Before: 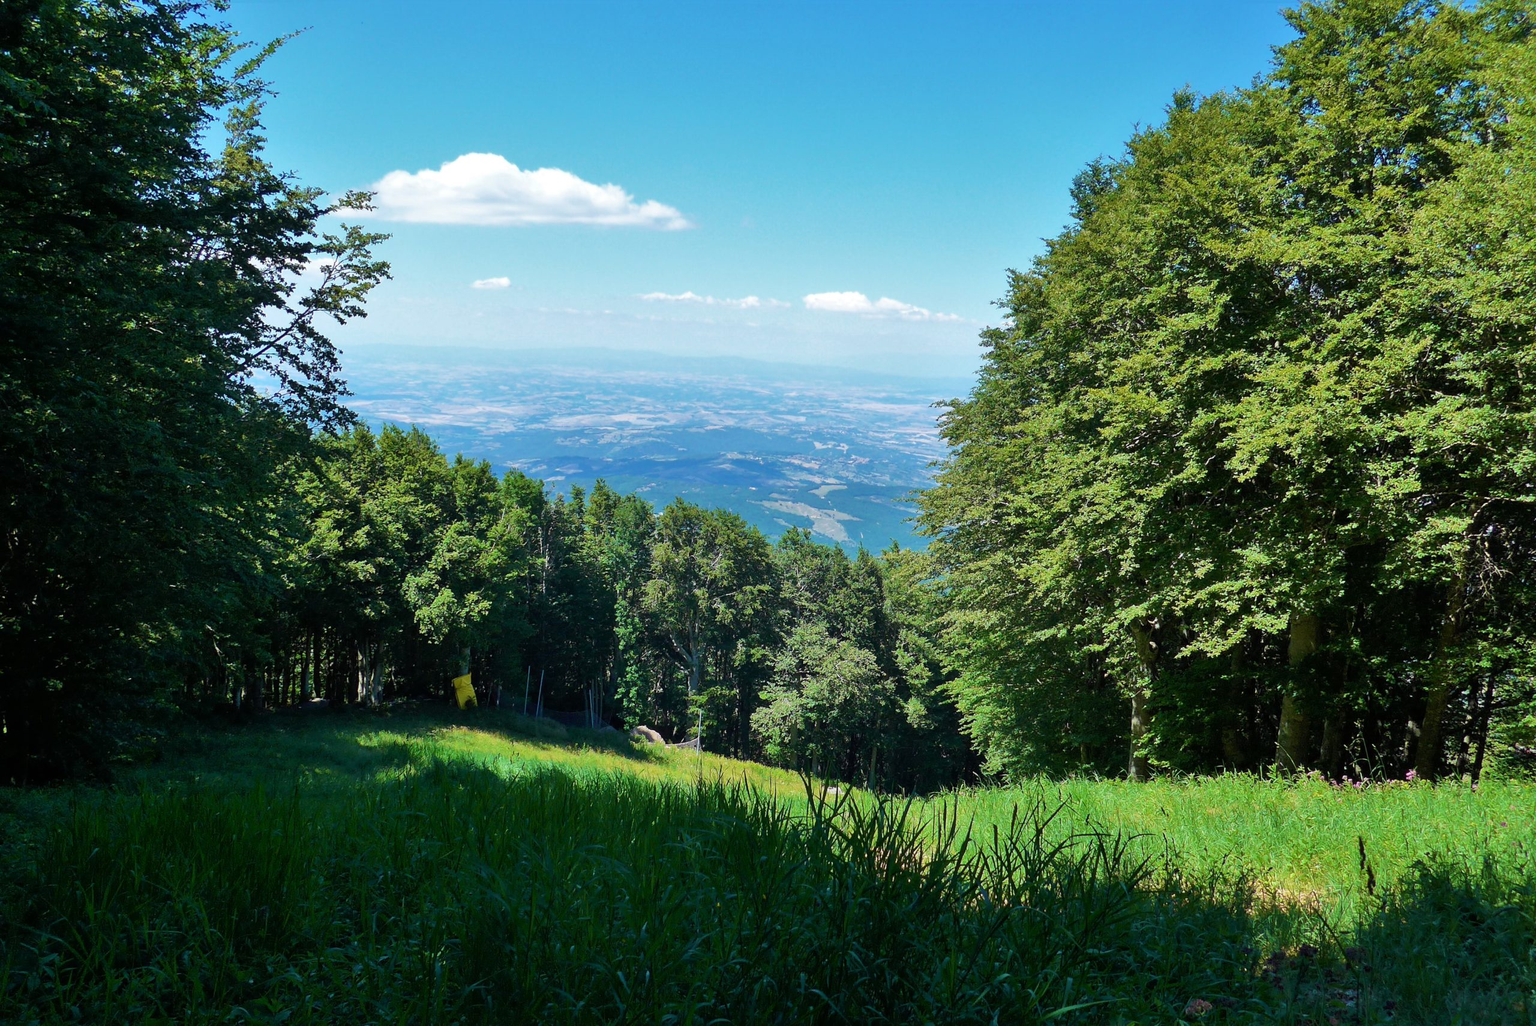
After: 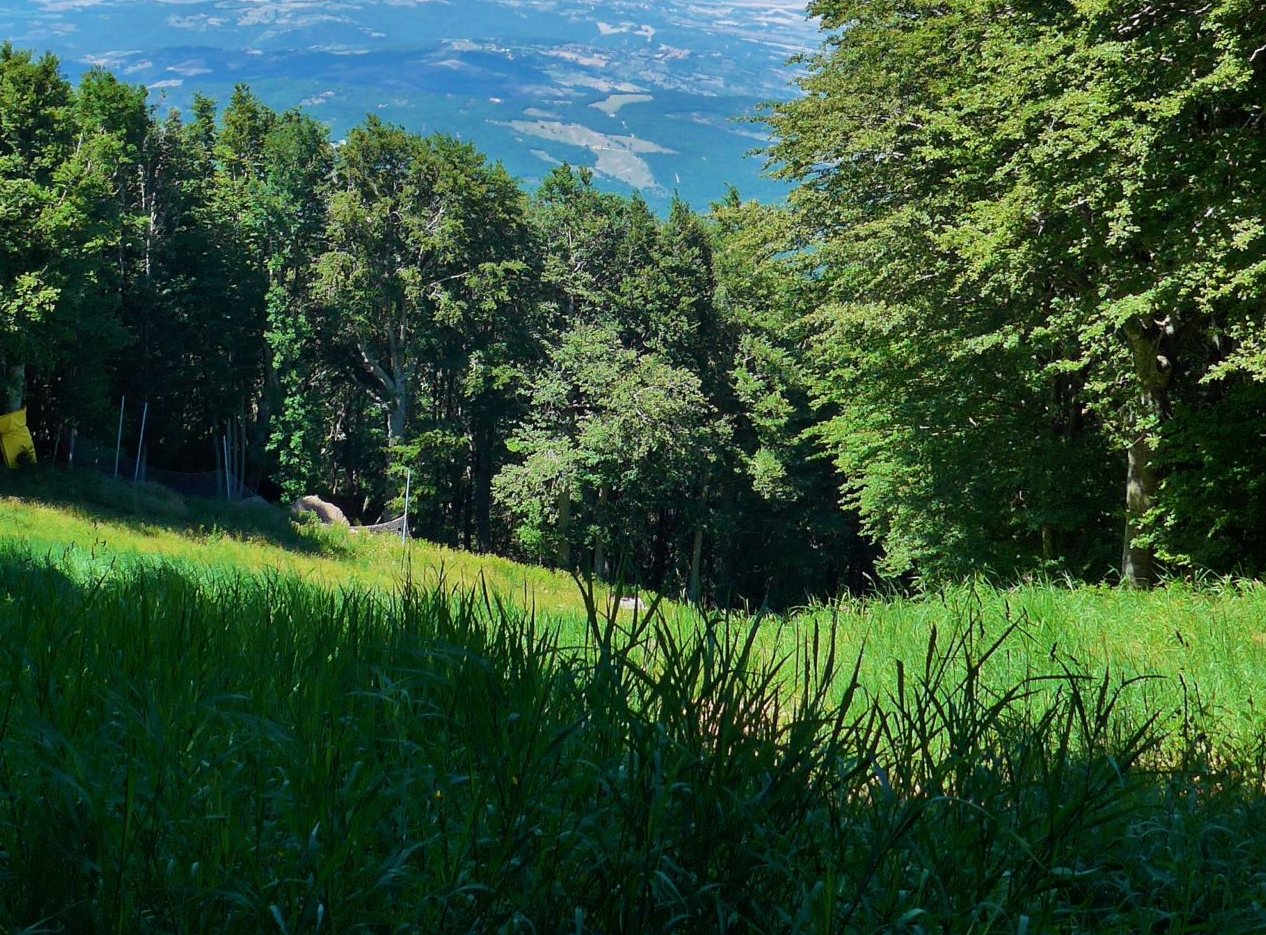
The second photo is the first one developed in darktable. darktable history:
crop: left 29.672%, top 41.786%, right 20.851%, bottom 3.487%
